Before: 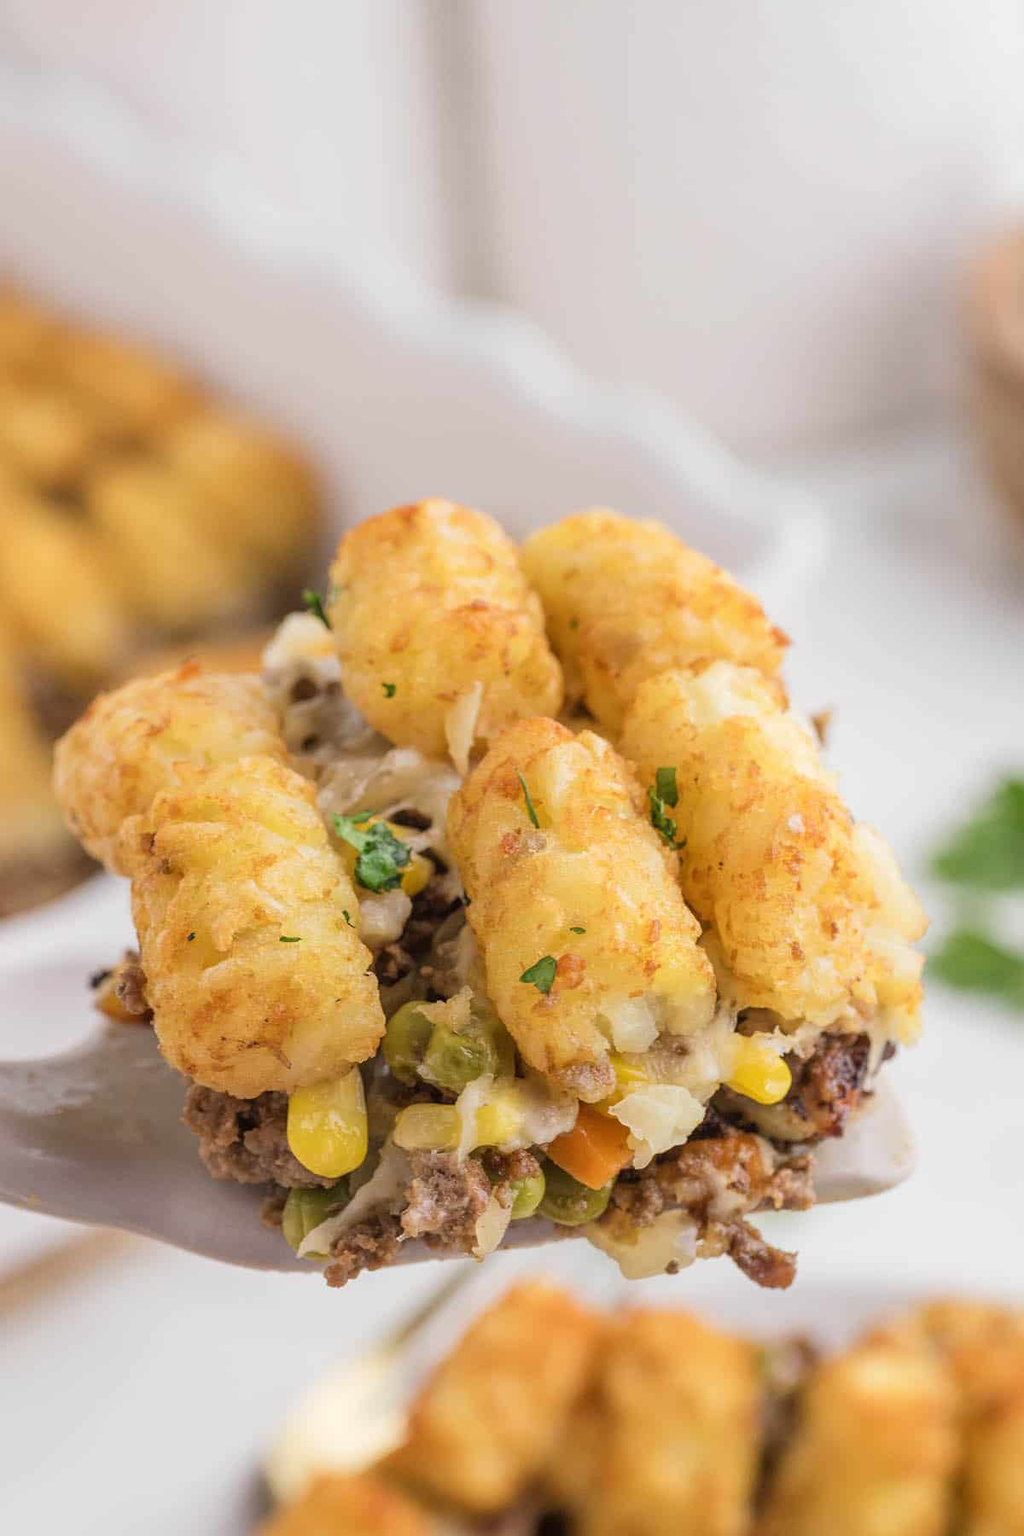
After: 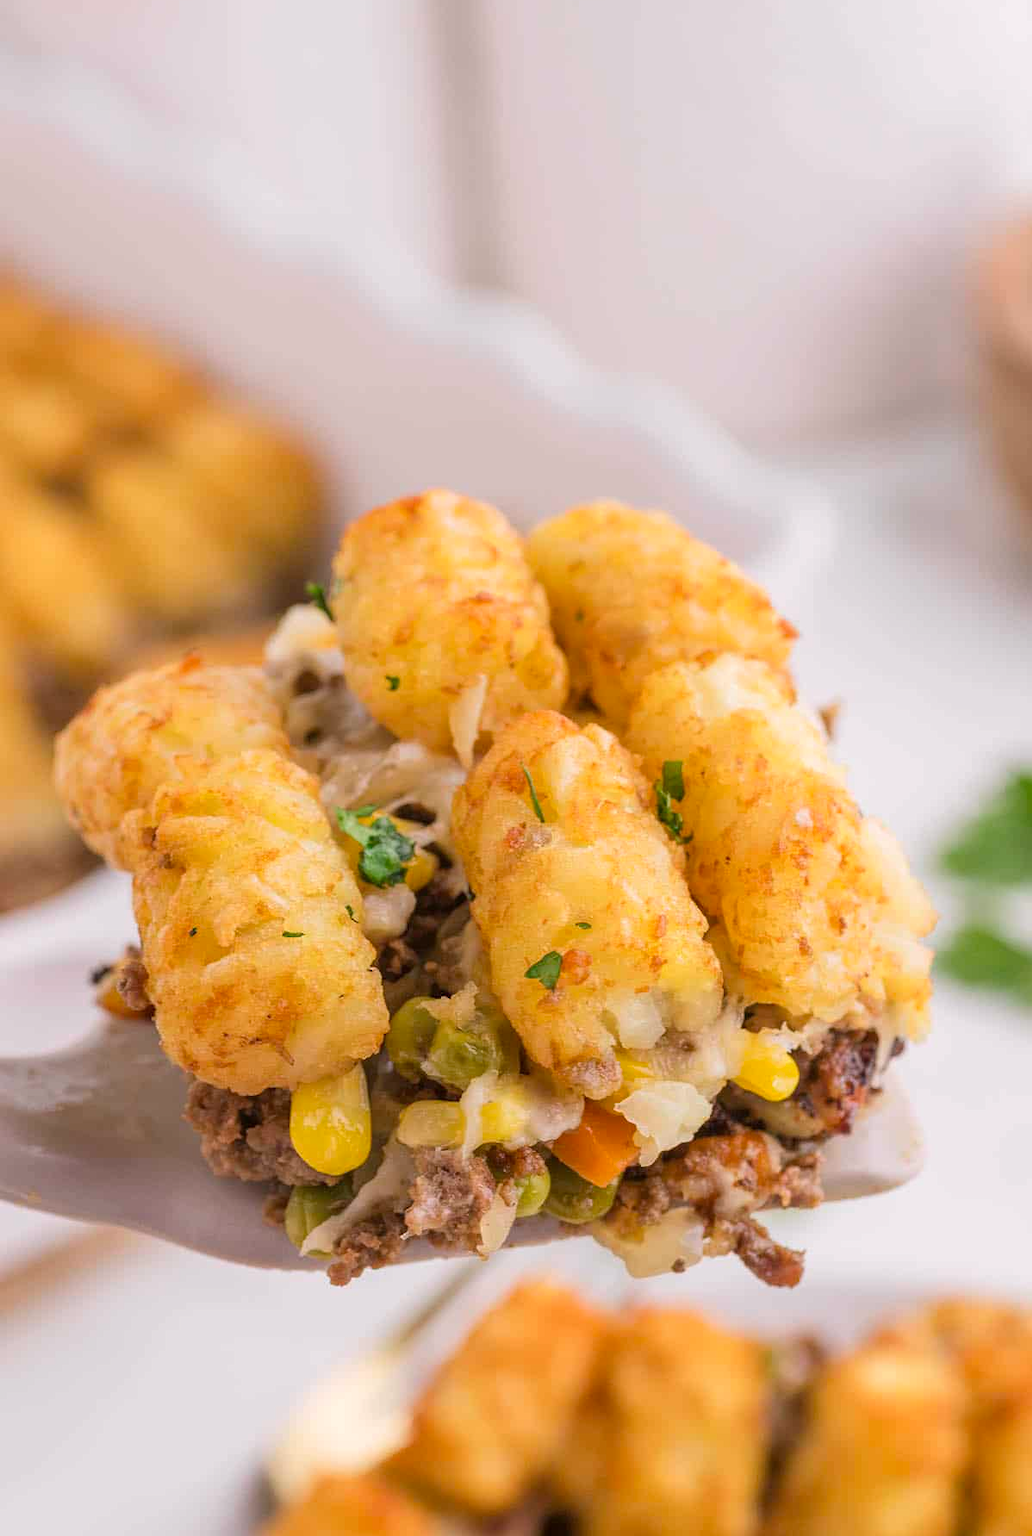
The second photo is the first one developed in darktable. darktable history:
crop: top 0.901%, right 0.107%
color correction: highlights a* 2.96, highlights b* -1.42, shadows a* -0.091, shadows b* 2.22, saturation 0.979
